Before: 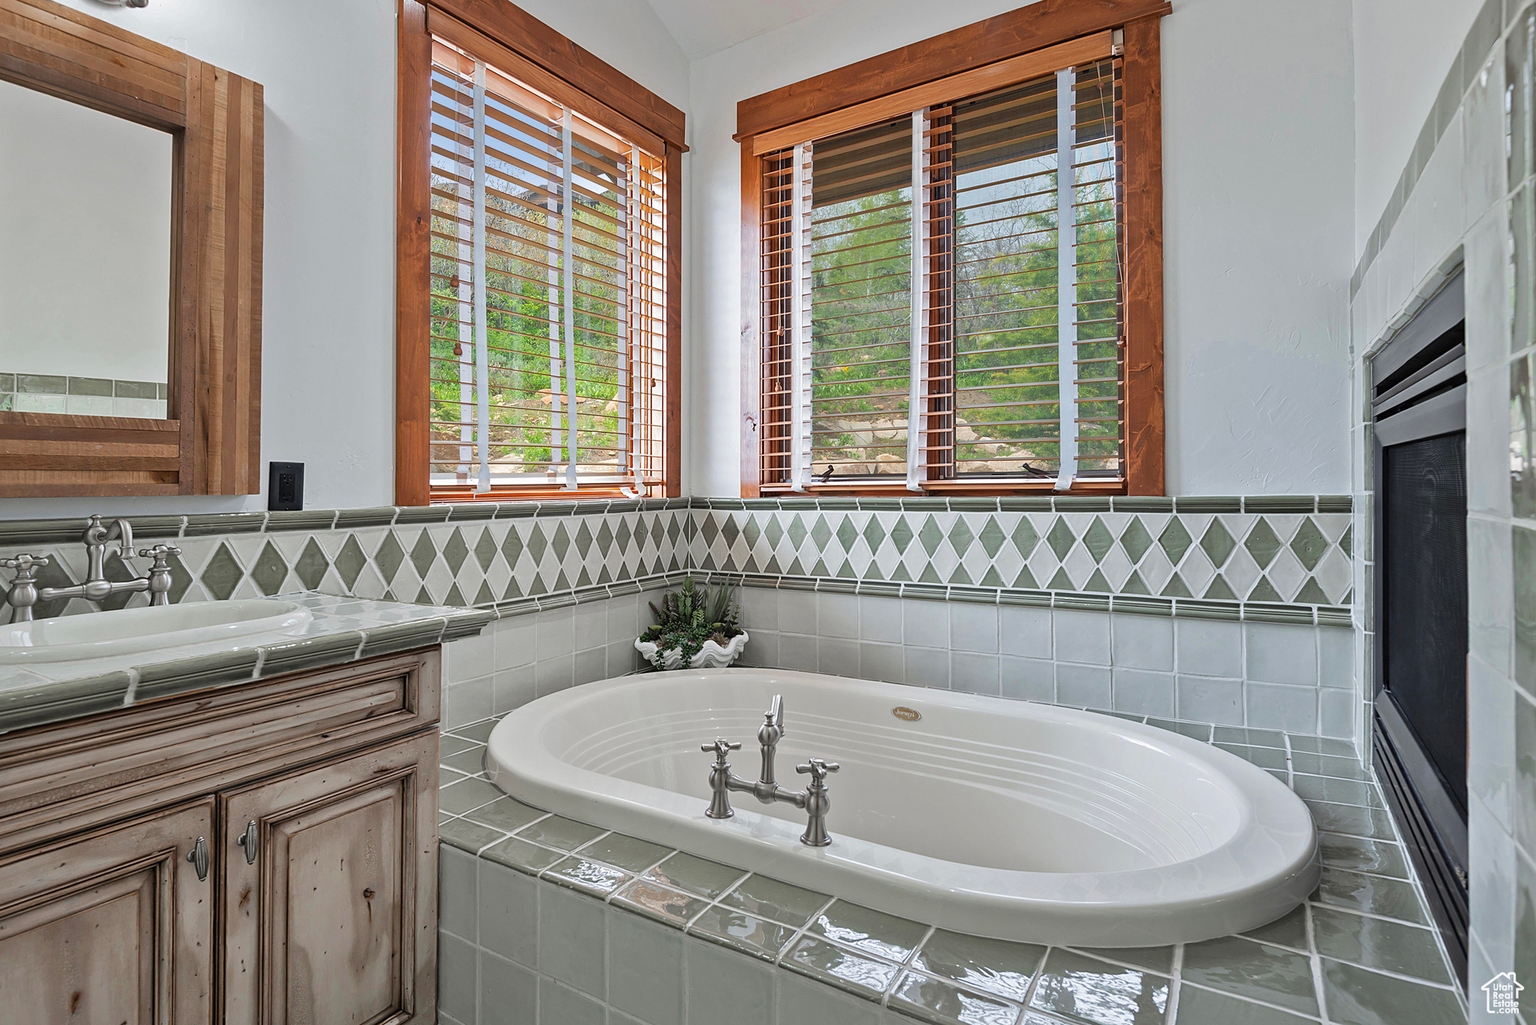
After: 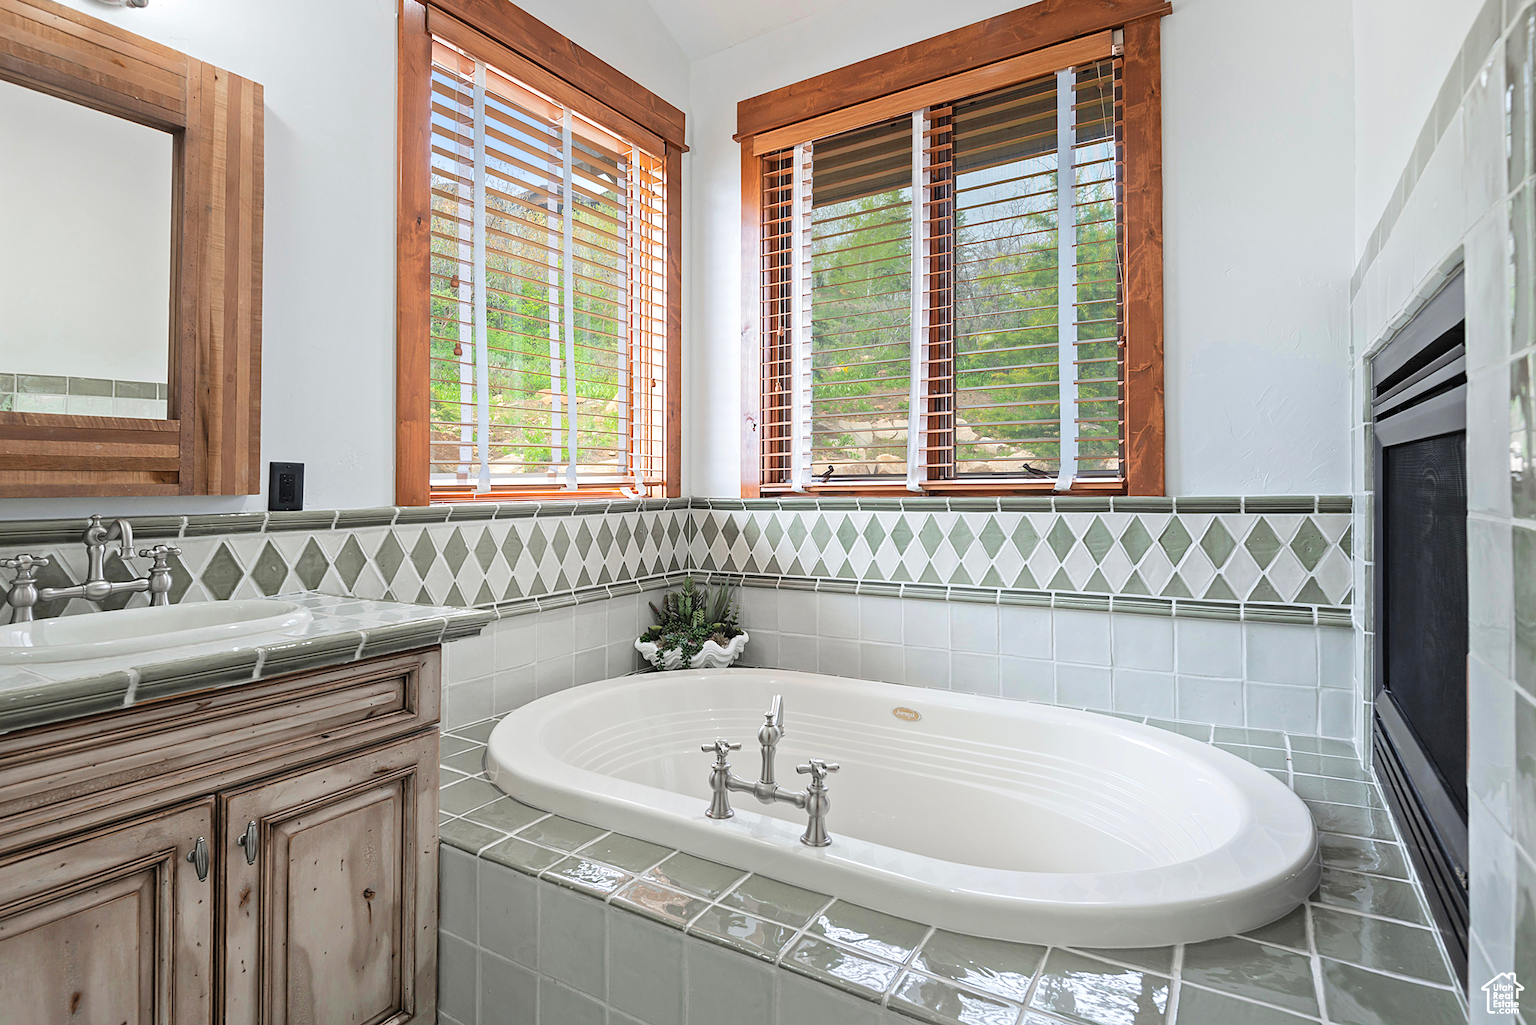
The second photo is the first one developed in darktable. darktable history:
exposure: exposure 0.207 EV, compensate highlight preservation false
shadows and highlights: highlights 70.7, soften with gaussian
